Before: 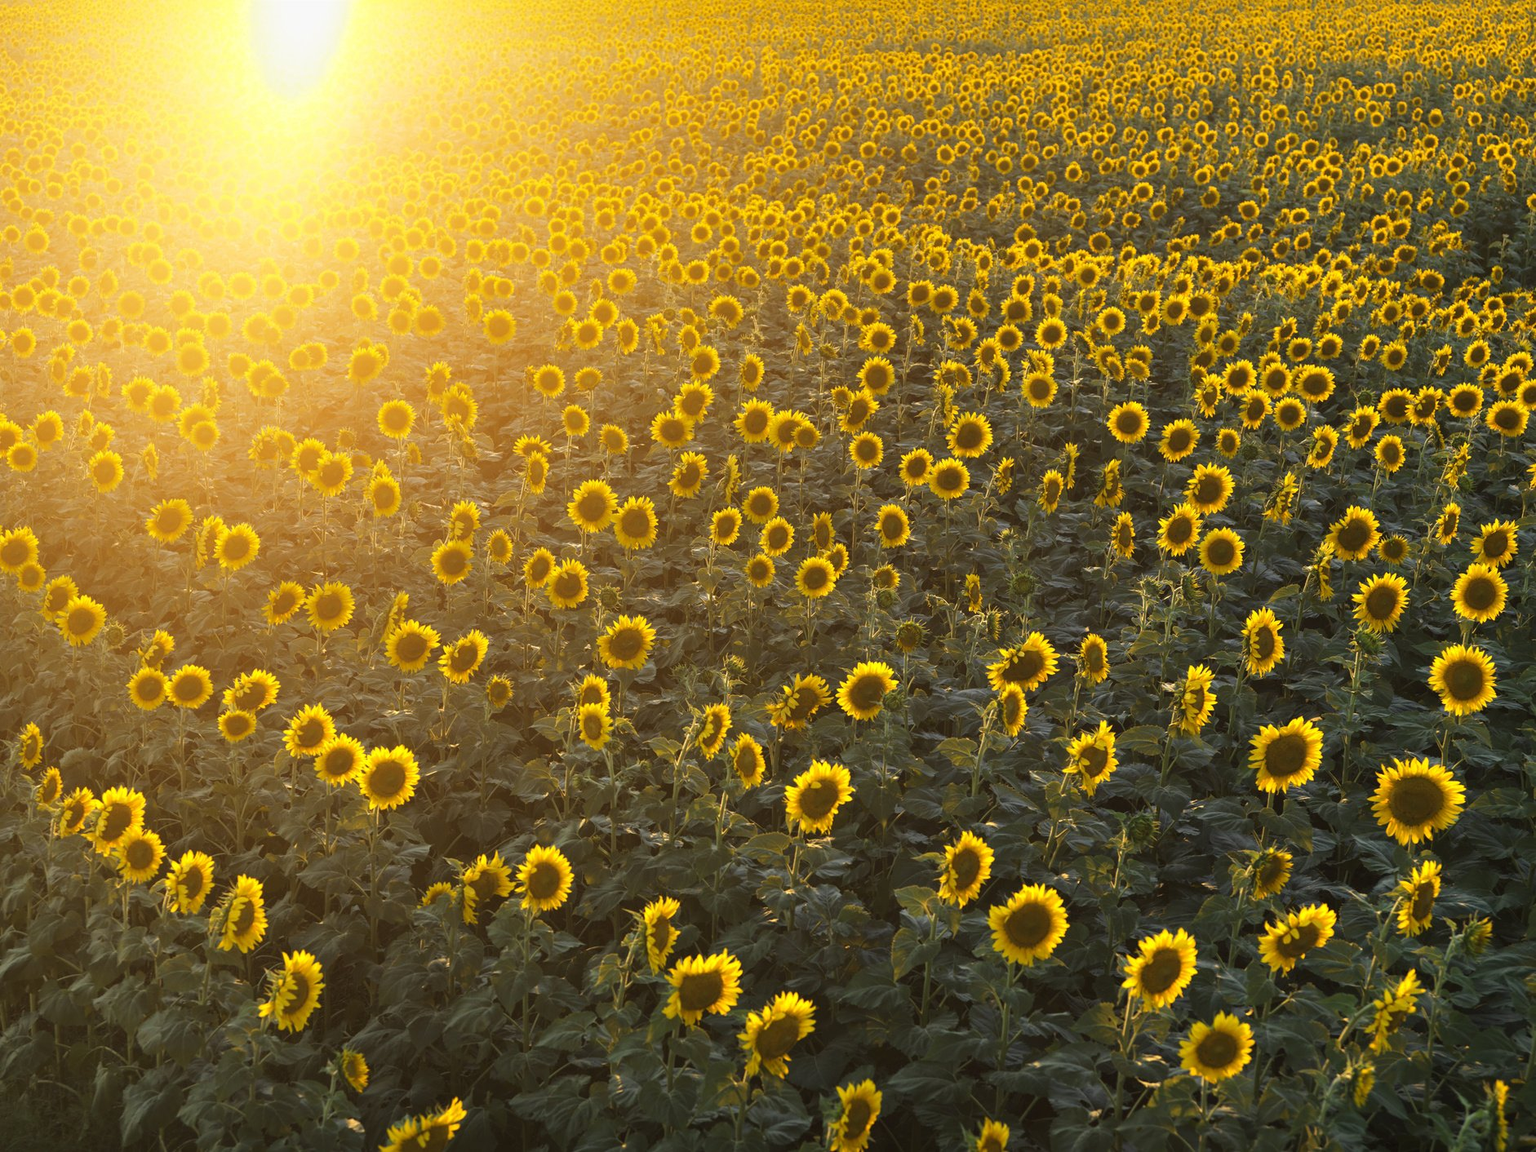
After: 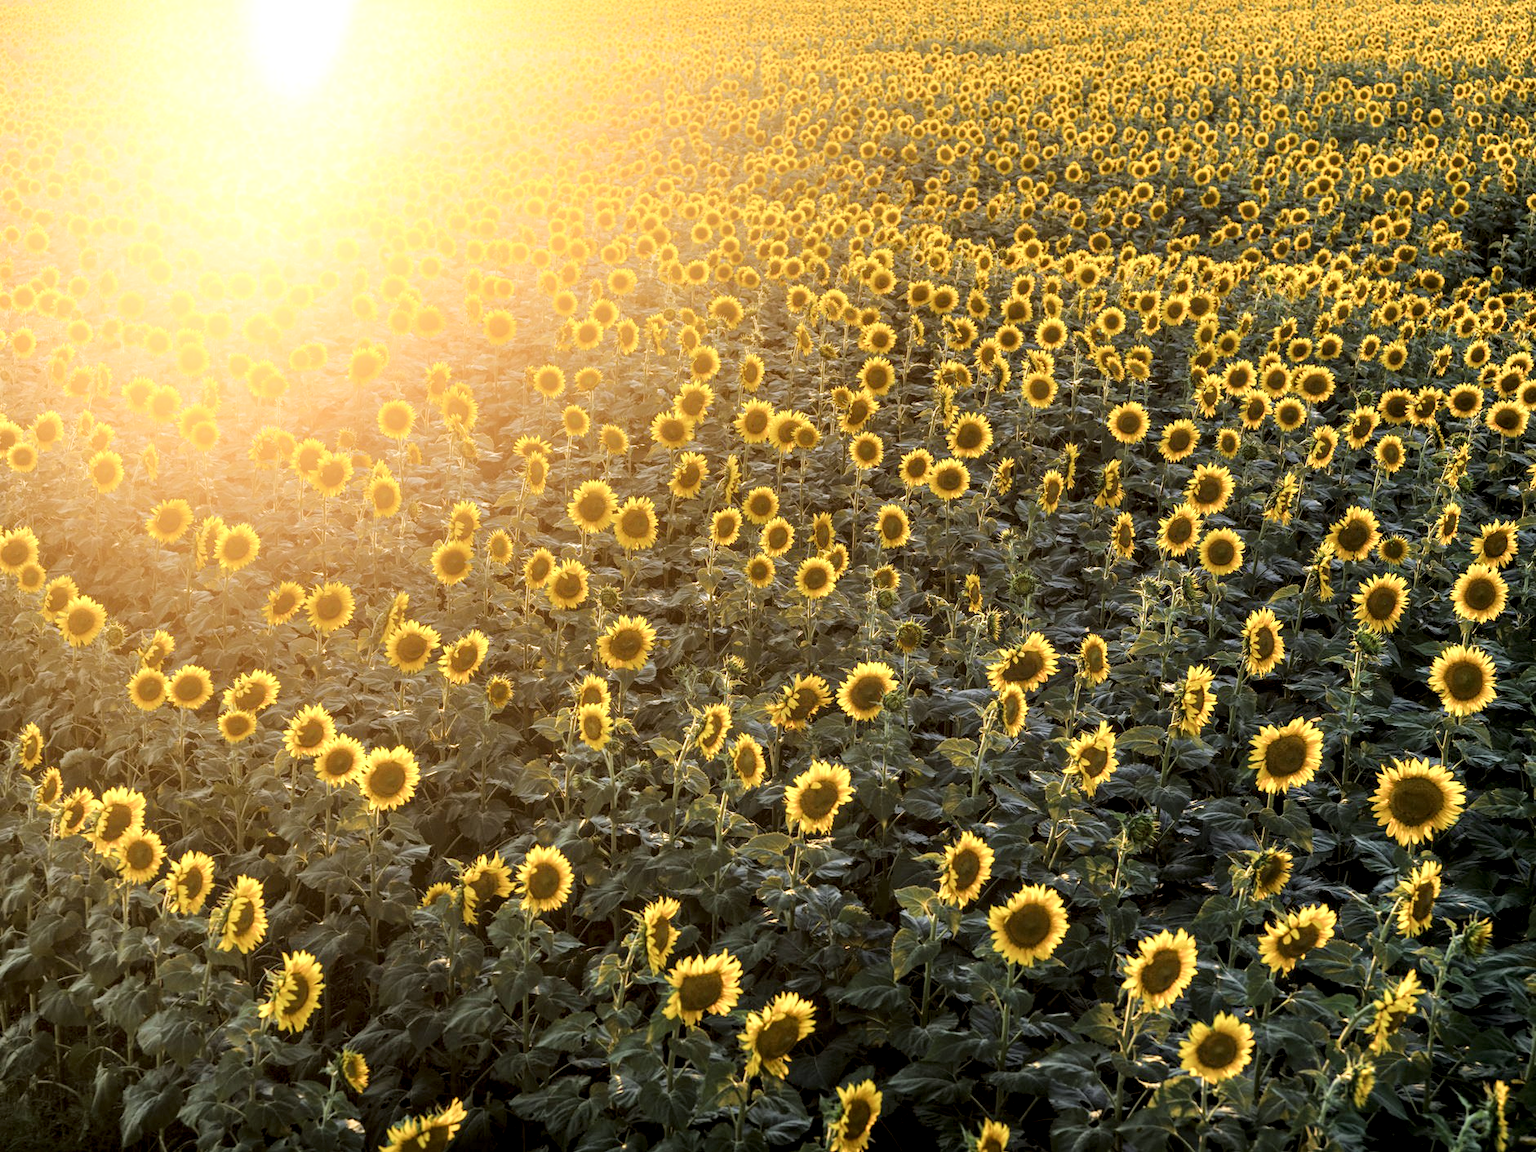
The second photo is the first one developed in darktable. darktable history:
color calibration: illuminant as shot in camera, x 0.358, y 0.373, temperature 4628.91 K
shadows and highlights: shadows -62.32, white point adjustment -5.22, highlights 61.59
filmic rgb: black relative exposure -7.65 EV, white relative exposure 4.56 EV, hardness 3.61
local contrast: highlights 60%, shadows 60%, detail 160%
exposure: exposure 0.722 EV, compensate highlight preservation false
